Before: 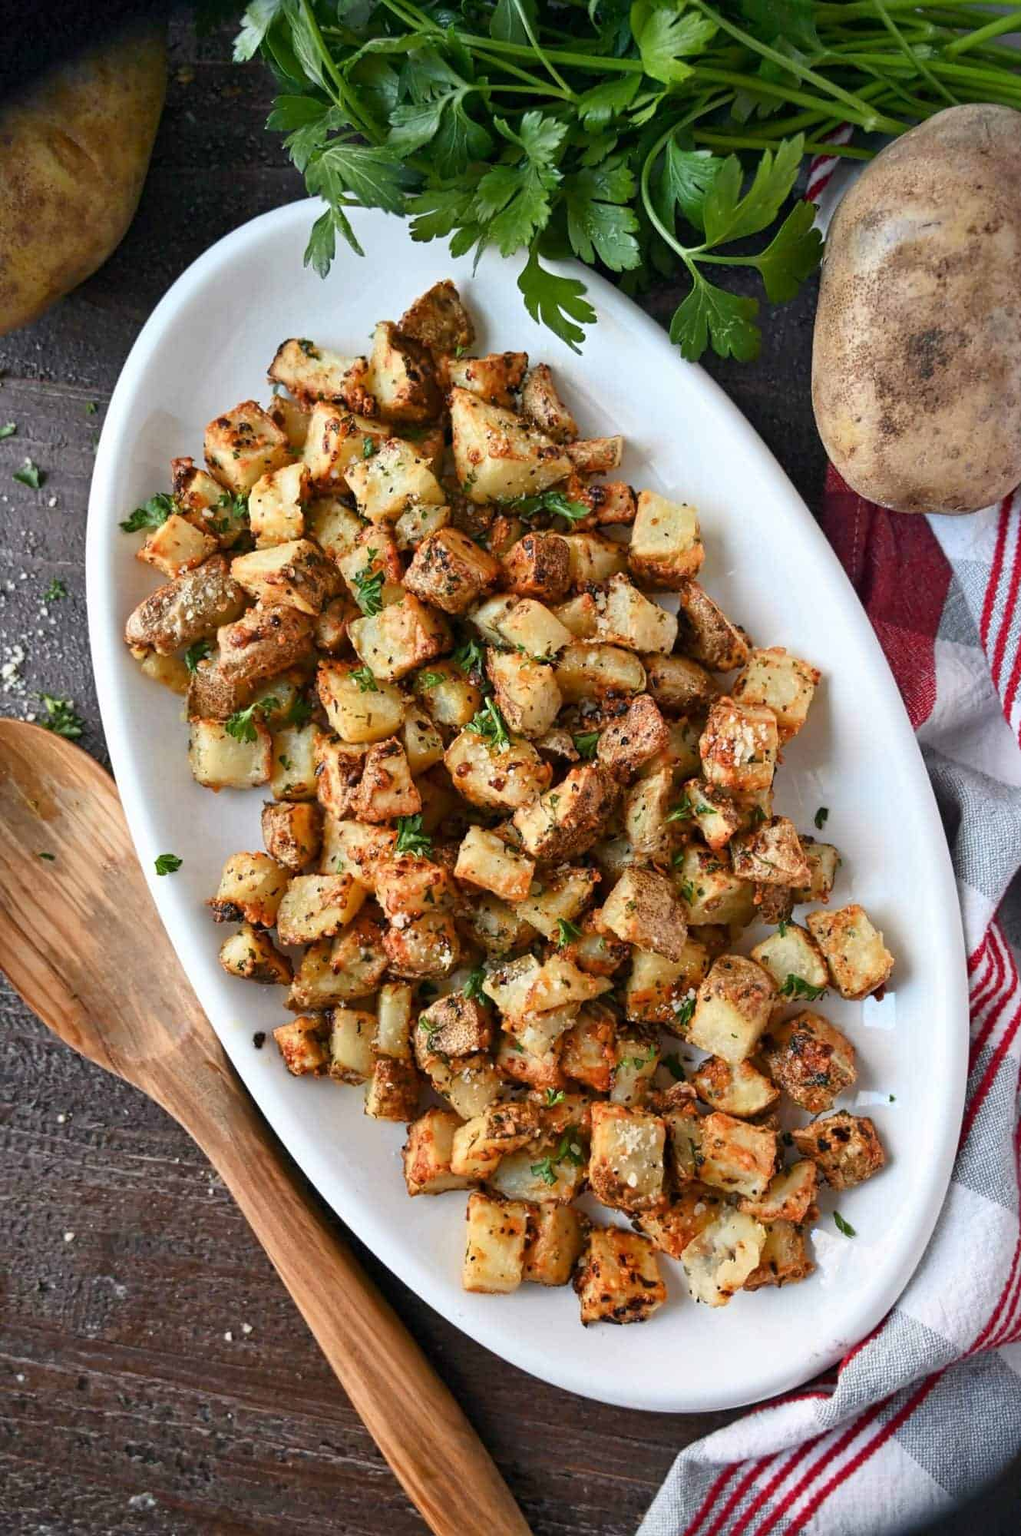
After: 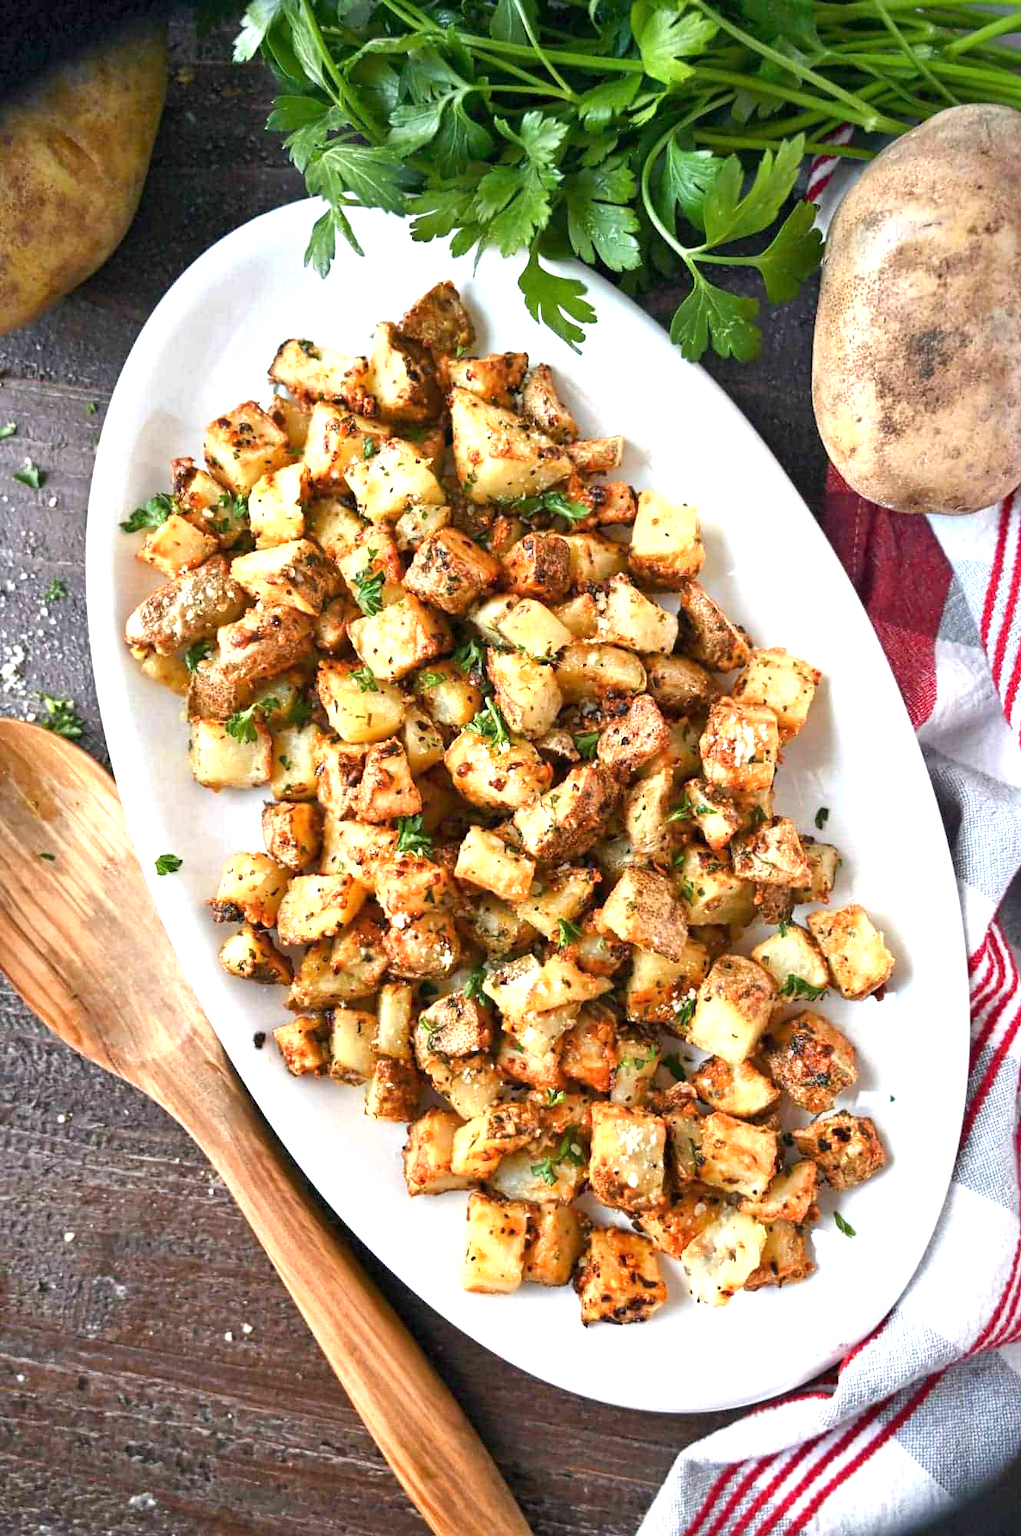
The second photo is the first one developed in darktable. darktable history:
exposure: exposure 1 EV, compensate exposure bias true, compensate highlight preservation false
